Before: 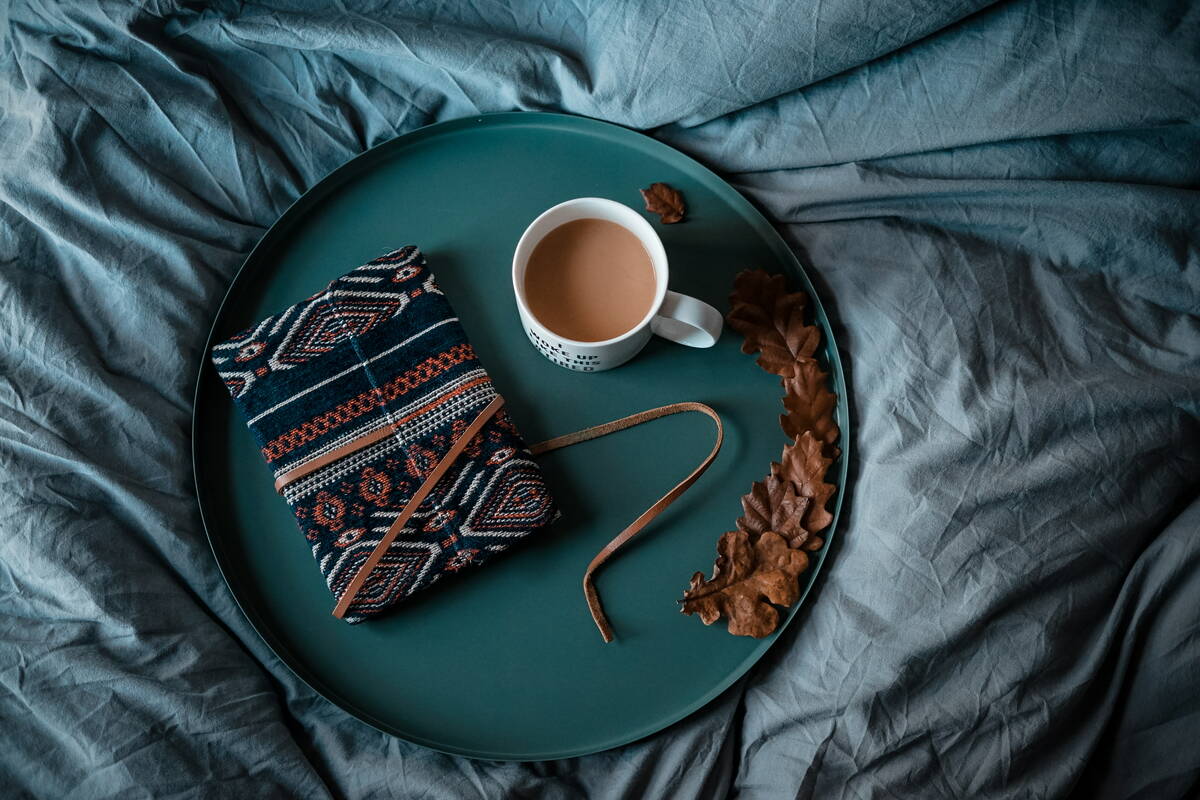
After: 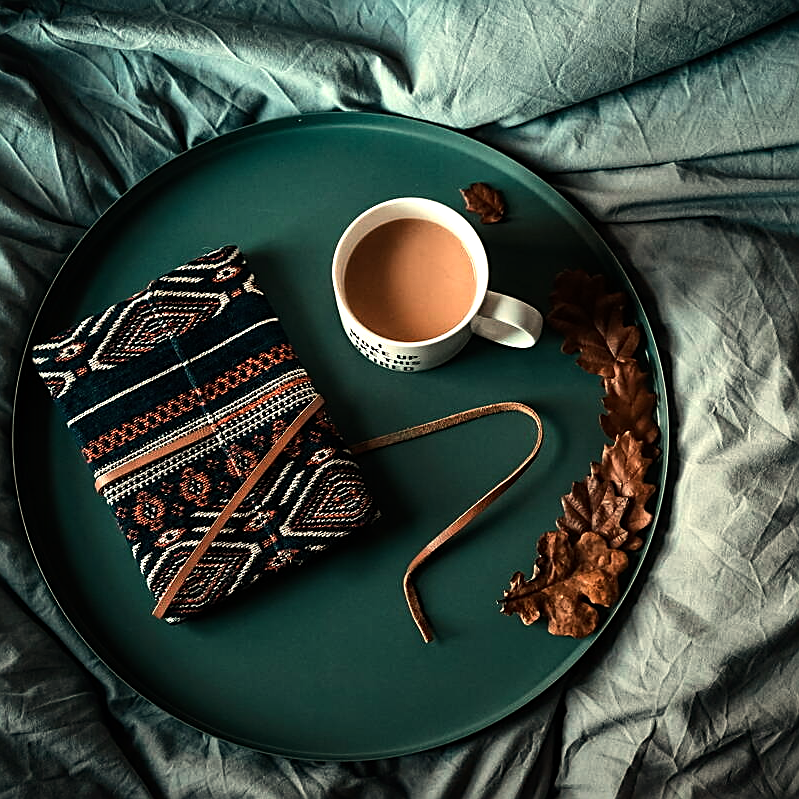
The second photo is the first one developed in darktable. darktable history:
crop and rotate: left 15.055%, right 18.278%
white balance: red 1.123, blue 0.83
tone equalizer: -8 EV -1.08 EV, -7 EV -1.01 EV, -6 EV -0.867 EV, -5 EV -0.578 EV, -3 EV 0.578 EV, -2 EV 0.867 EV, -1 EV 1.01 EV, +0 EV 1.08 EV, edges refinement/feathering 500, mask exposure compensation -1.57 EV, preserve details no
sharpen: on, module defaults
